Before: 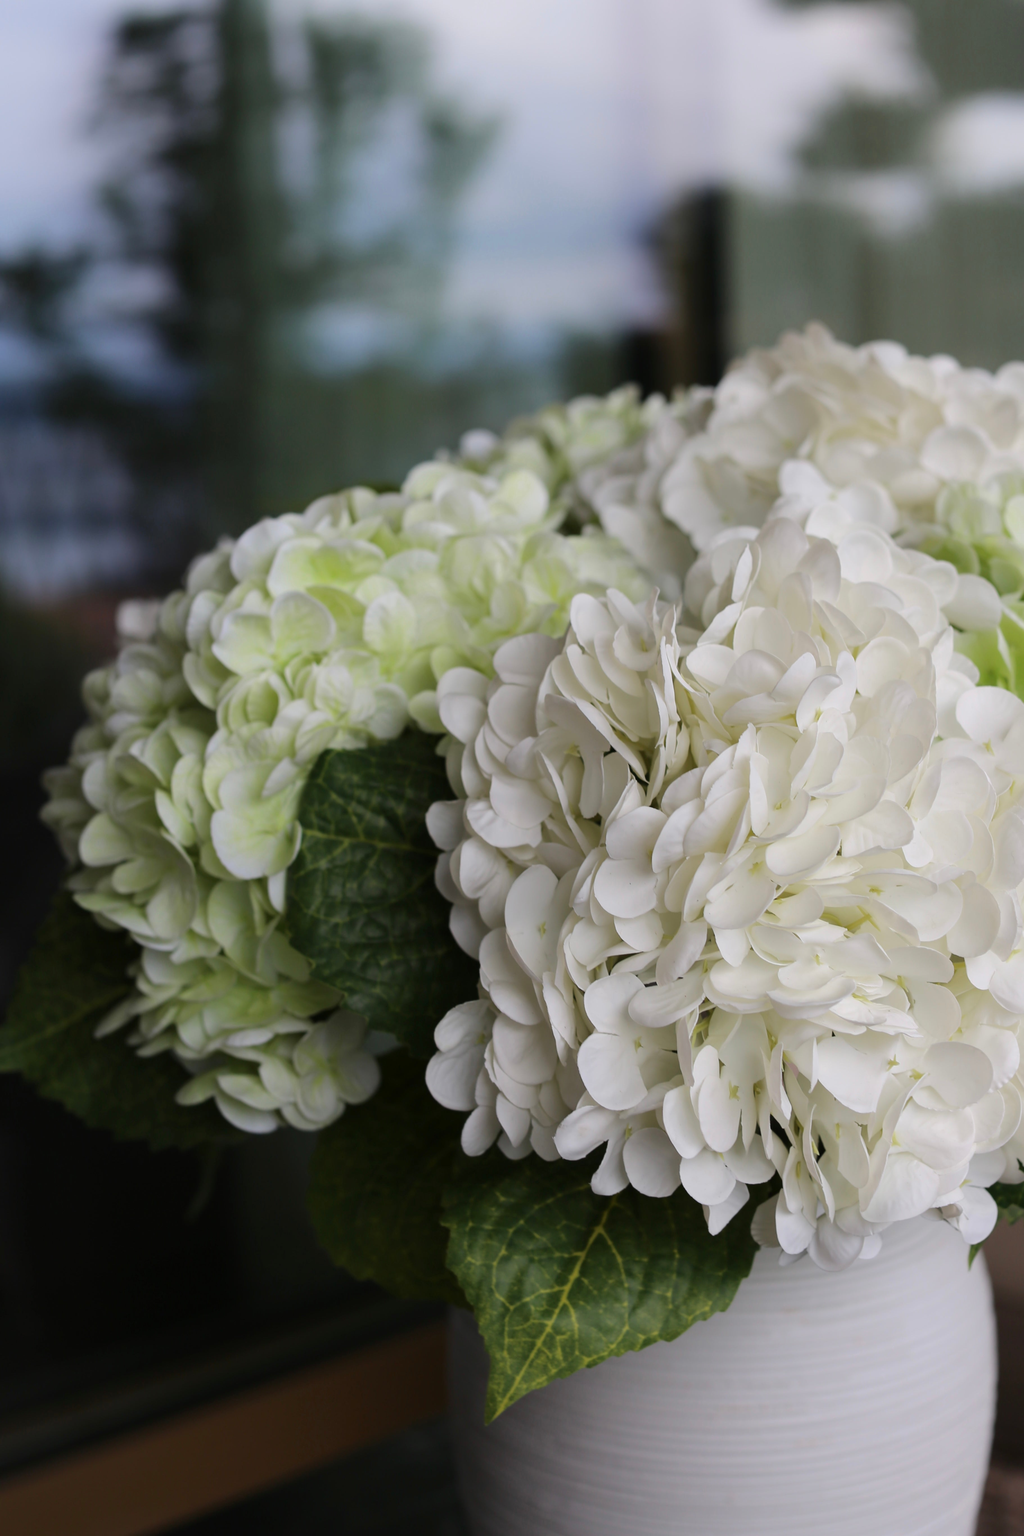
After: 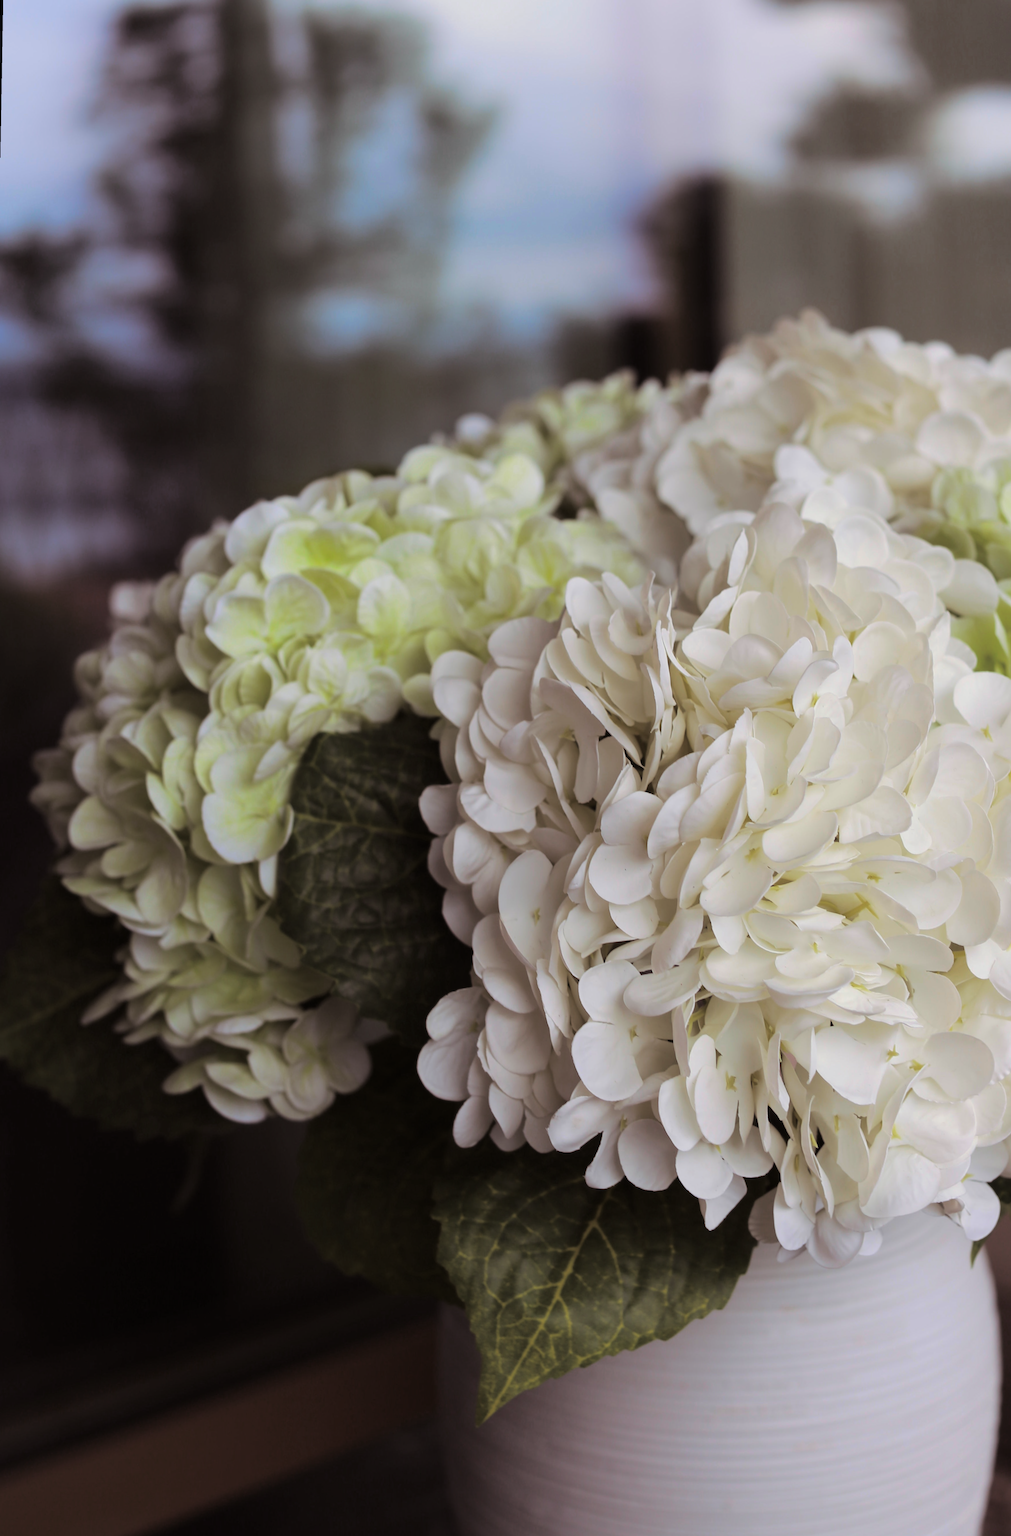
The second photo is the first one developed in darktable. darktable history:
rotate and perspective: rotation 0.226°, lens shift (vertical) -0.042, crop left 0.023, crop right 0.982, crop top 0.006, crop bottom 0.994
split-toning: shadows › saturation 0.2
color balance rgb: linear chroma grading › global chroma 33.4%
